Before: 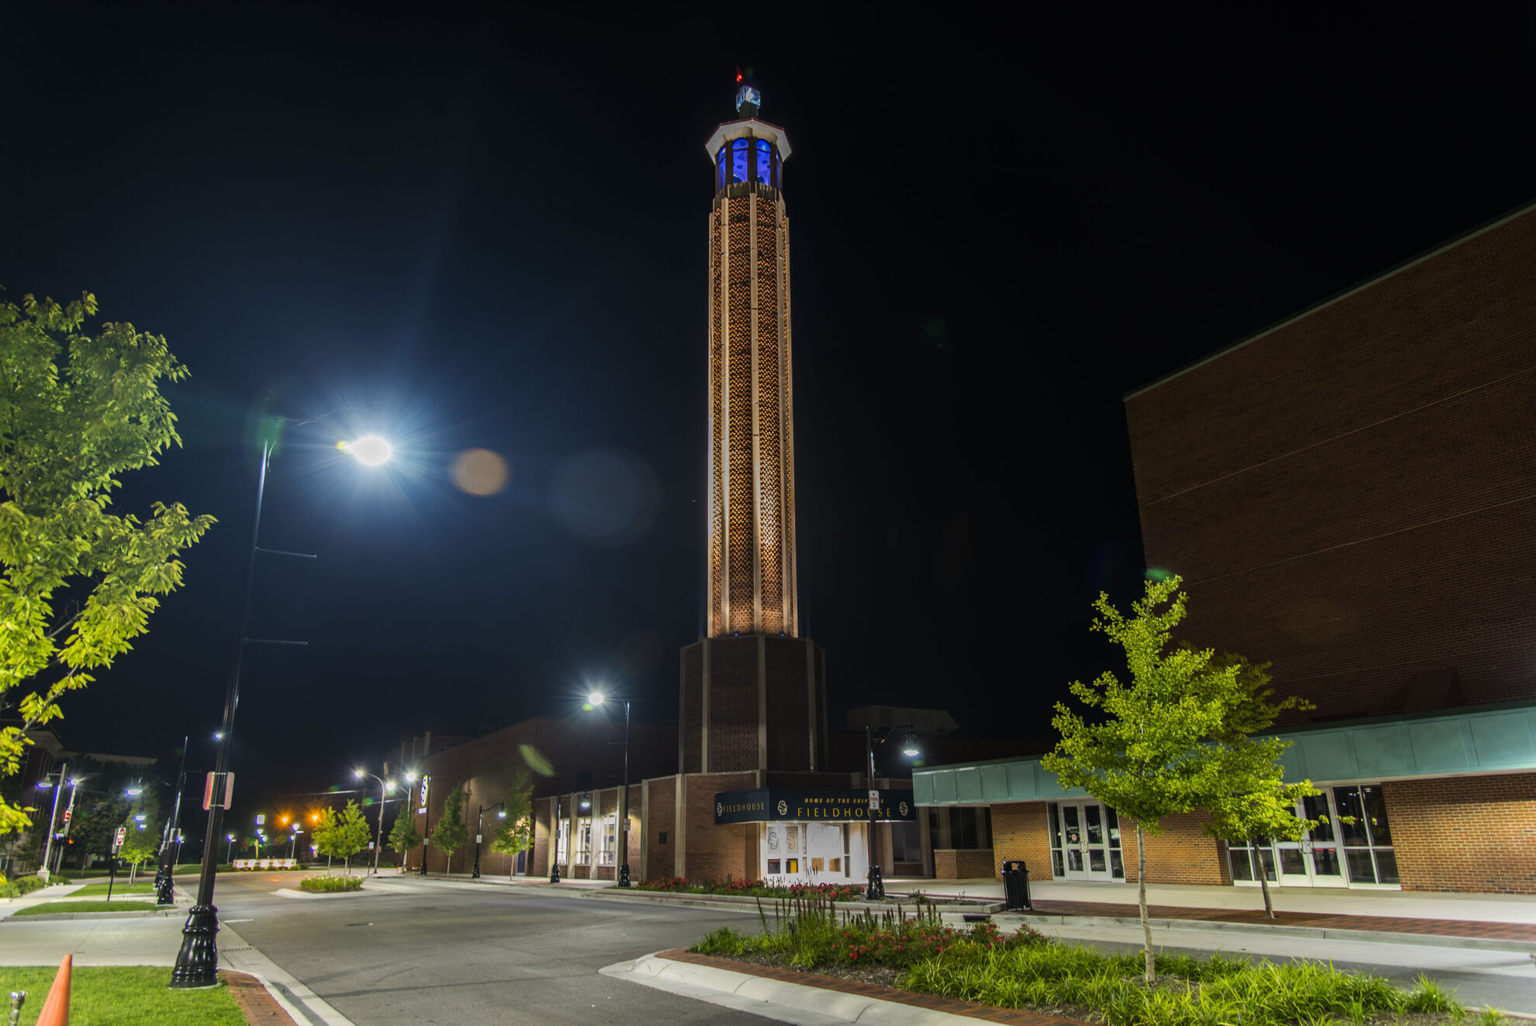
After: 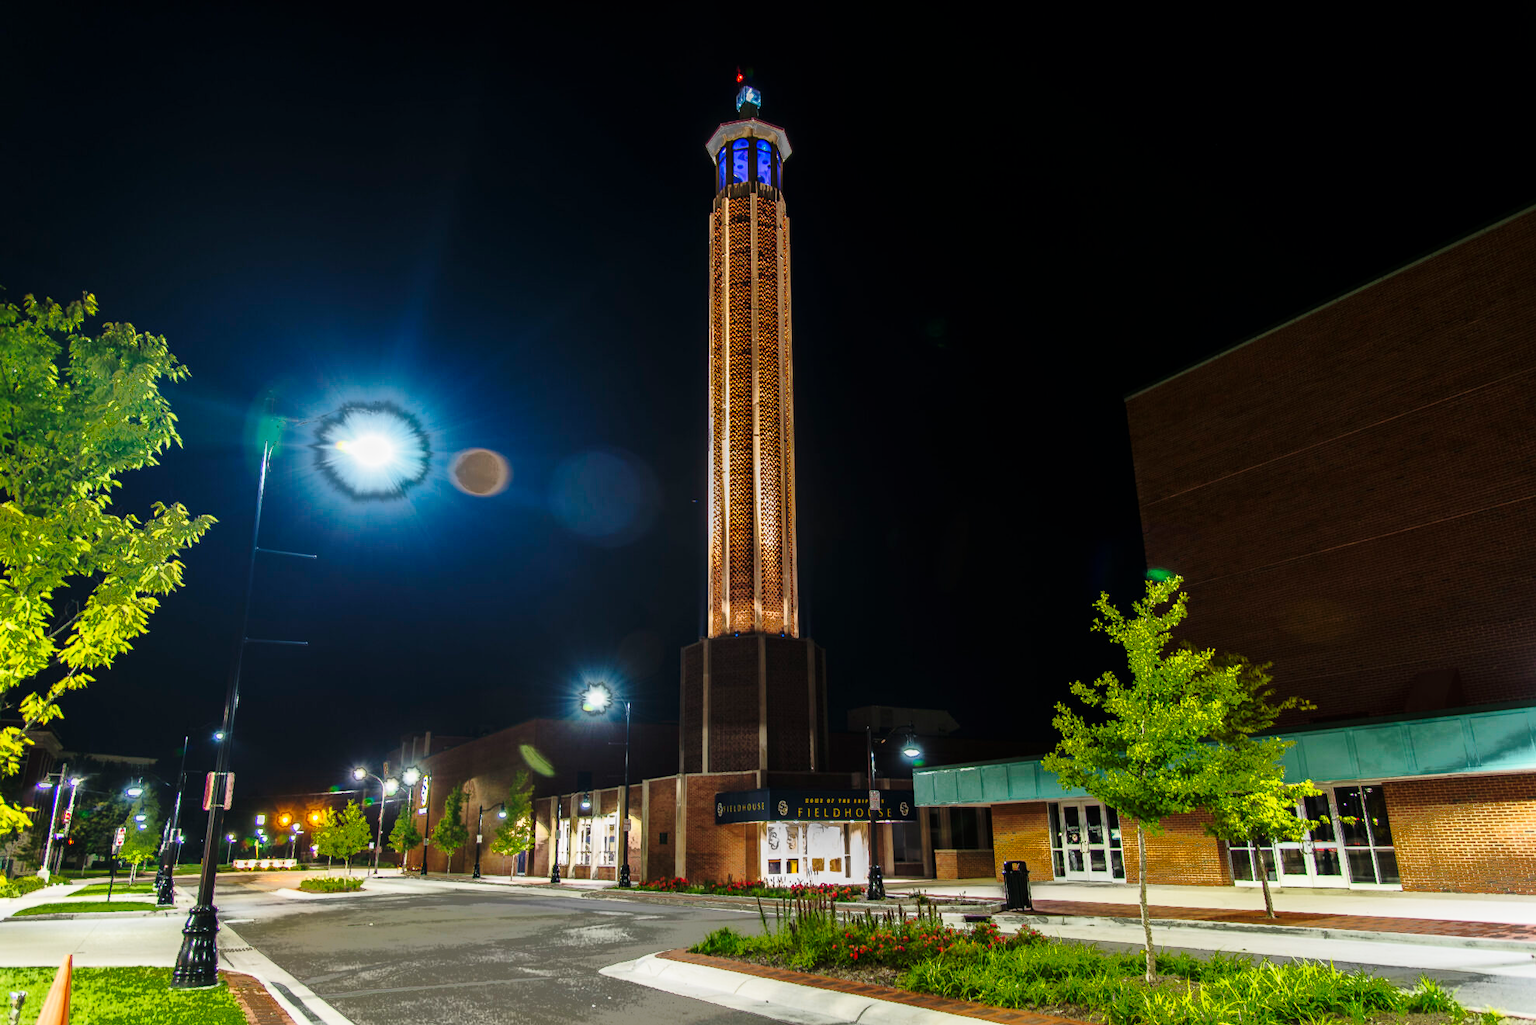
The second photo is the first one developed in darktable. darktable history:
base curve: curves: ch0 [(0, 0) (0.028, 0.03) (0.121, 0.232) (0.46, 0.748) (0.859, 0.968) (1, 1)], preserve colors none
fill light: exposure -0.73 EV, center 0.69, width 2.2
